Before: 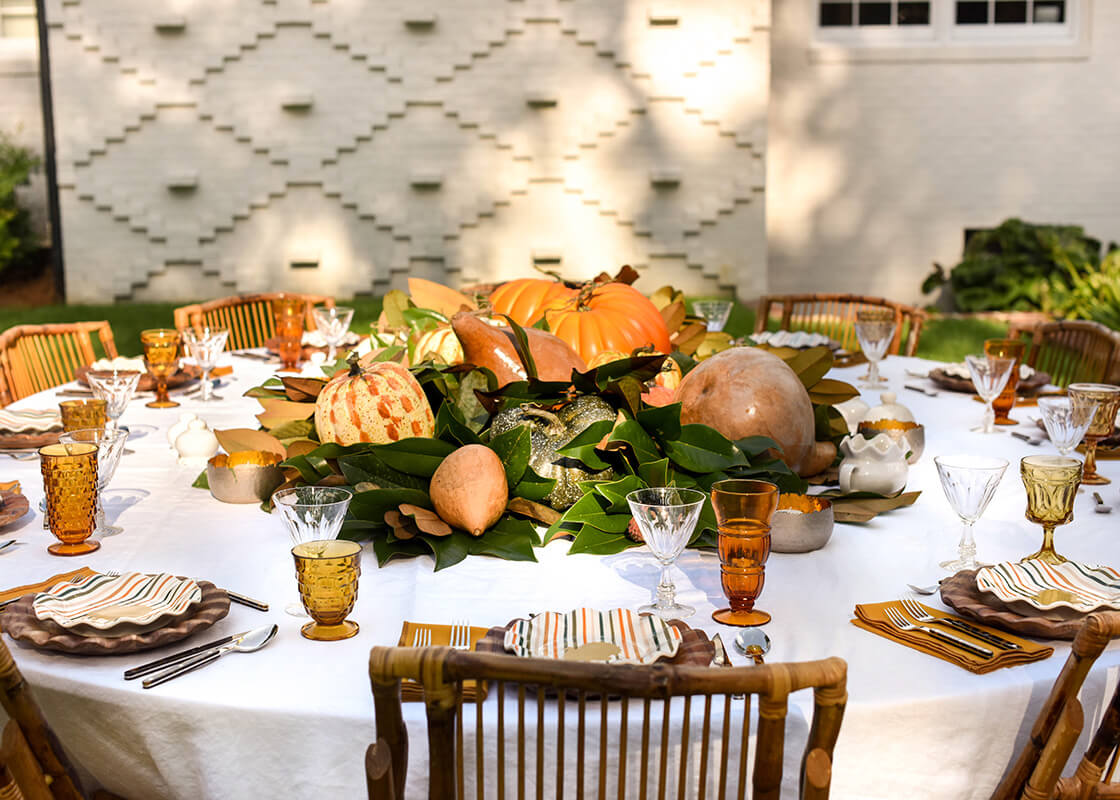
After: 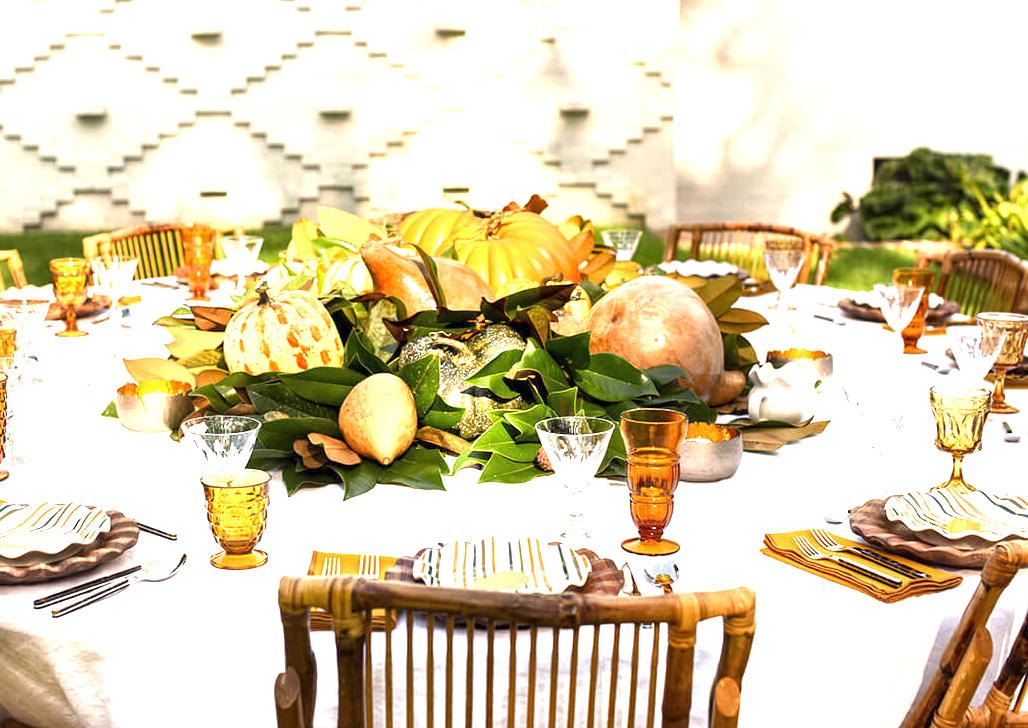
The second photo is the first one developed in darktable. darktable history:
local contrast: highlights 102%, shadows 97%, detail 131%, midtone range 0.2
exposure: black level correction 0, exposure 1.297 EV, compensate highlight preservation false
crop and rotate: left 8.2%, top 8.875%
